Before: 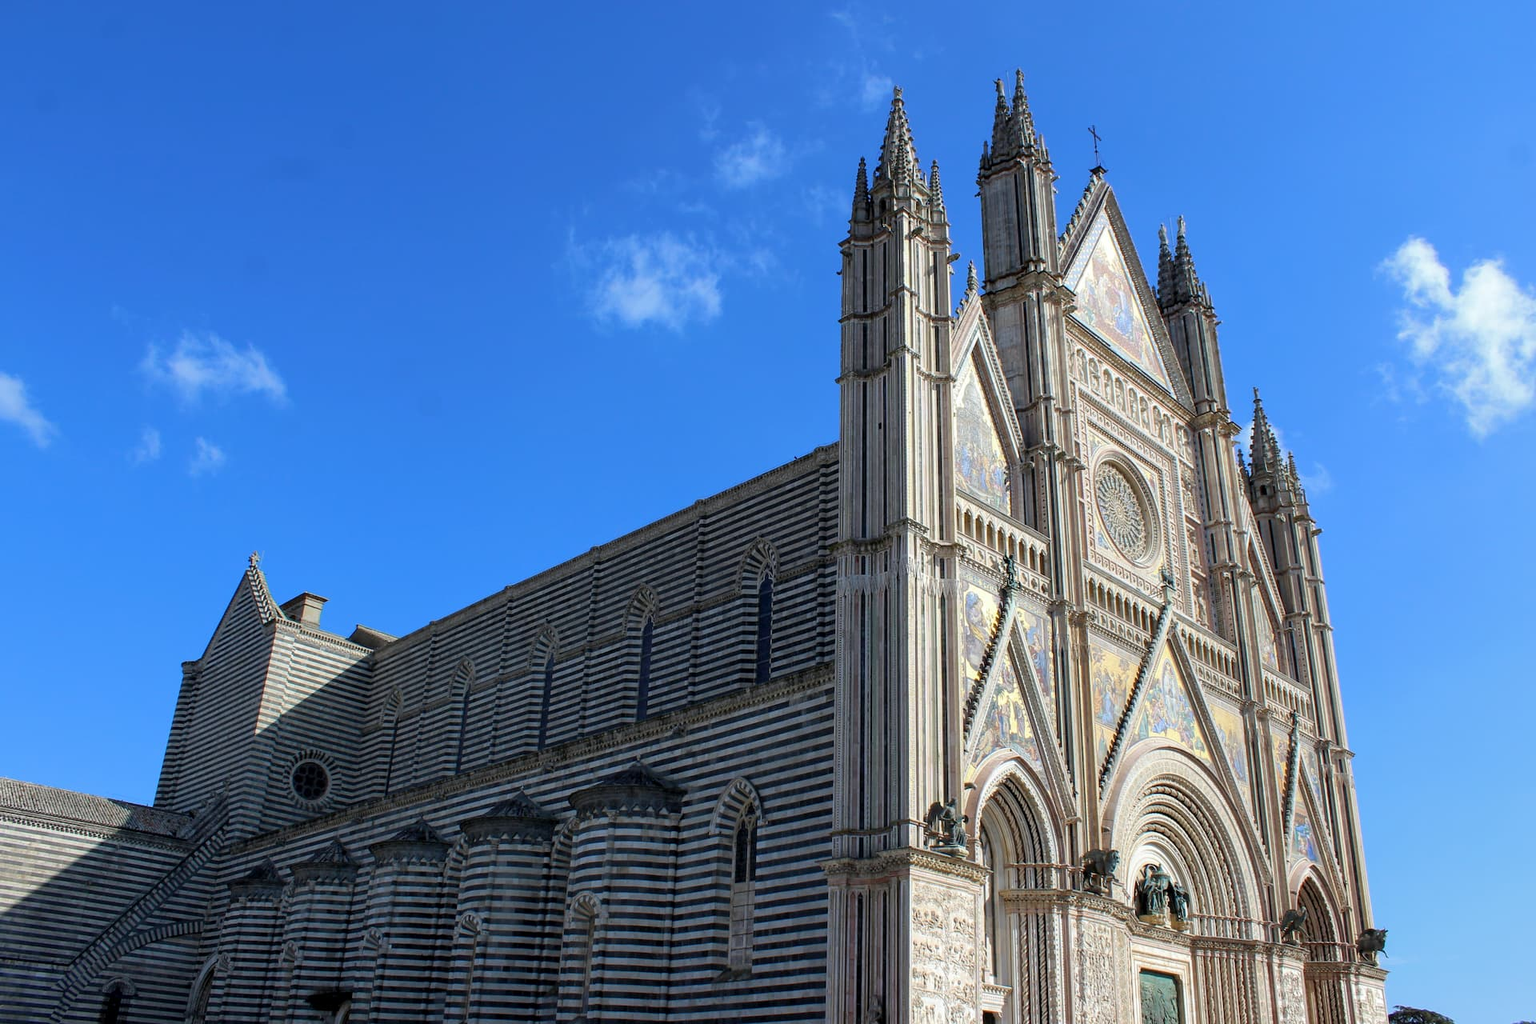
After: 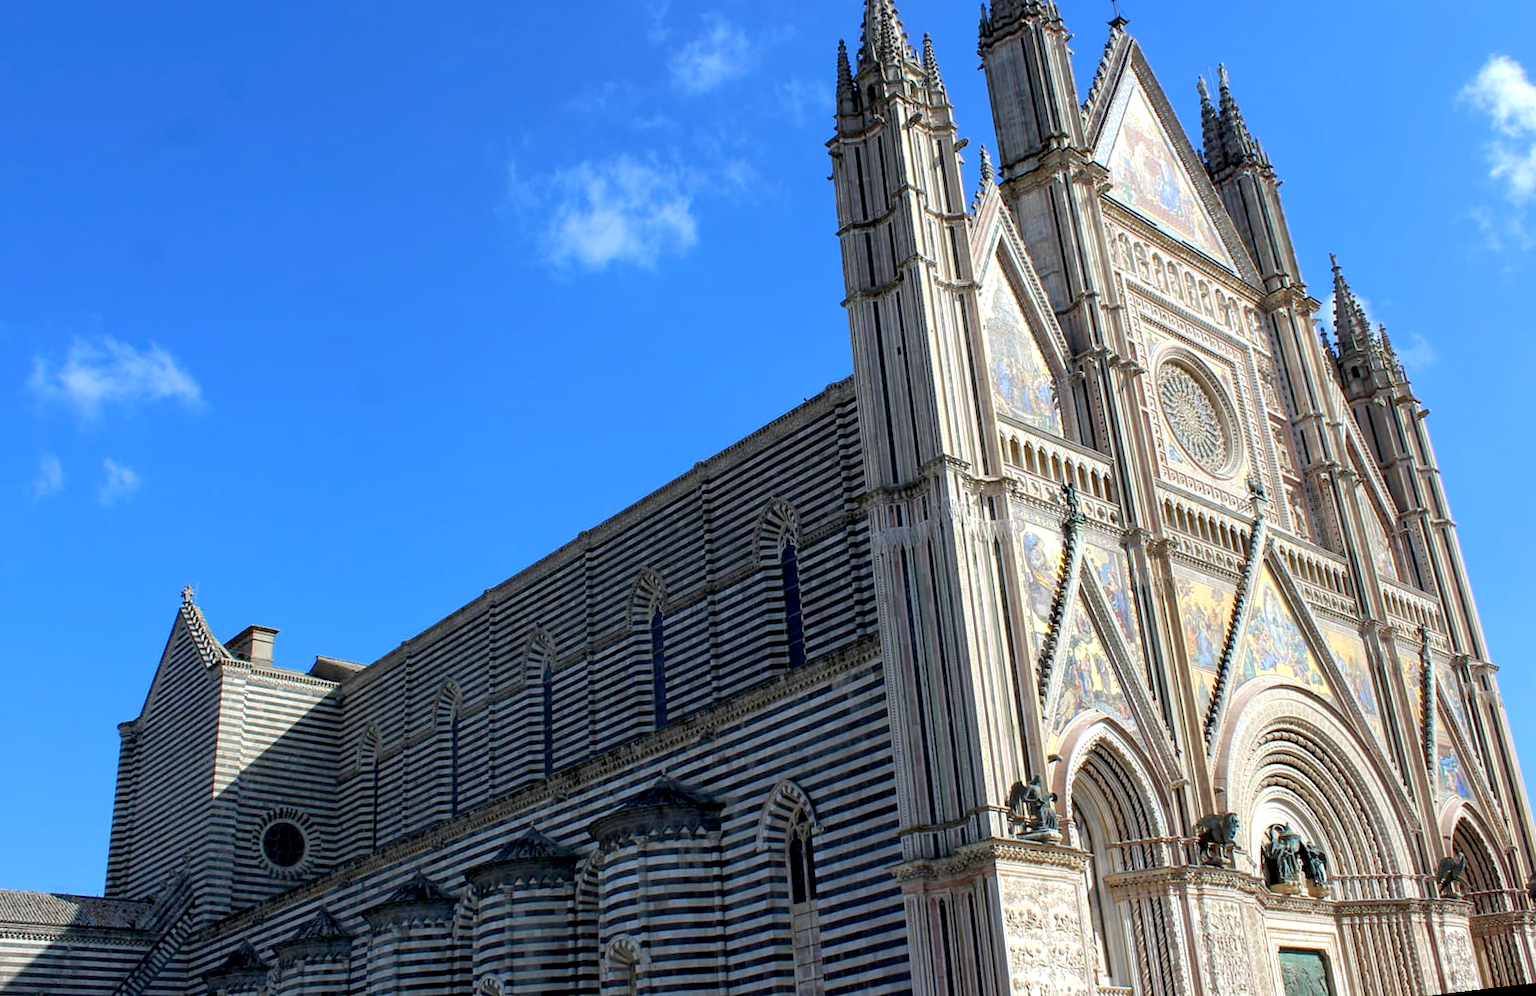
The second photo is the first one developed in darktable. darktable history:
exposure: black level correction 0.005, exposure 0.286 EV, compensate highlight preservation false
crop: left 9.712%, top 16.928%, right 10.845%, bottom 12.332%
rotate and perspective: rotation -6.83°, automatic cropping off
